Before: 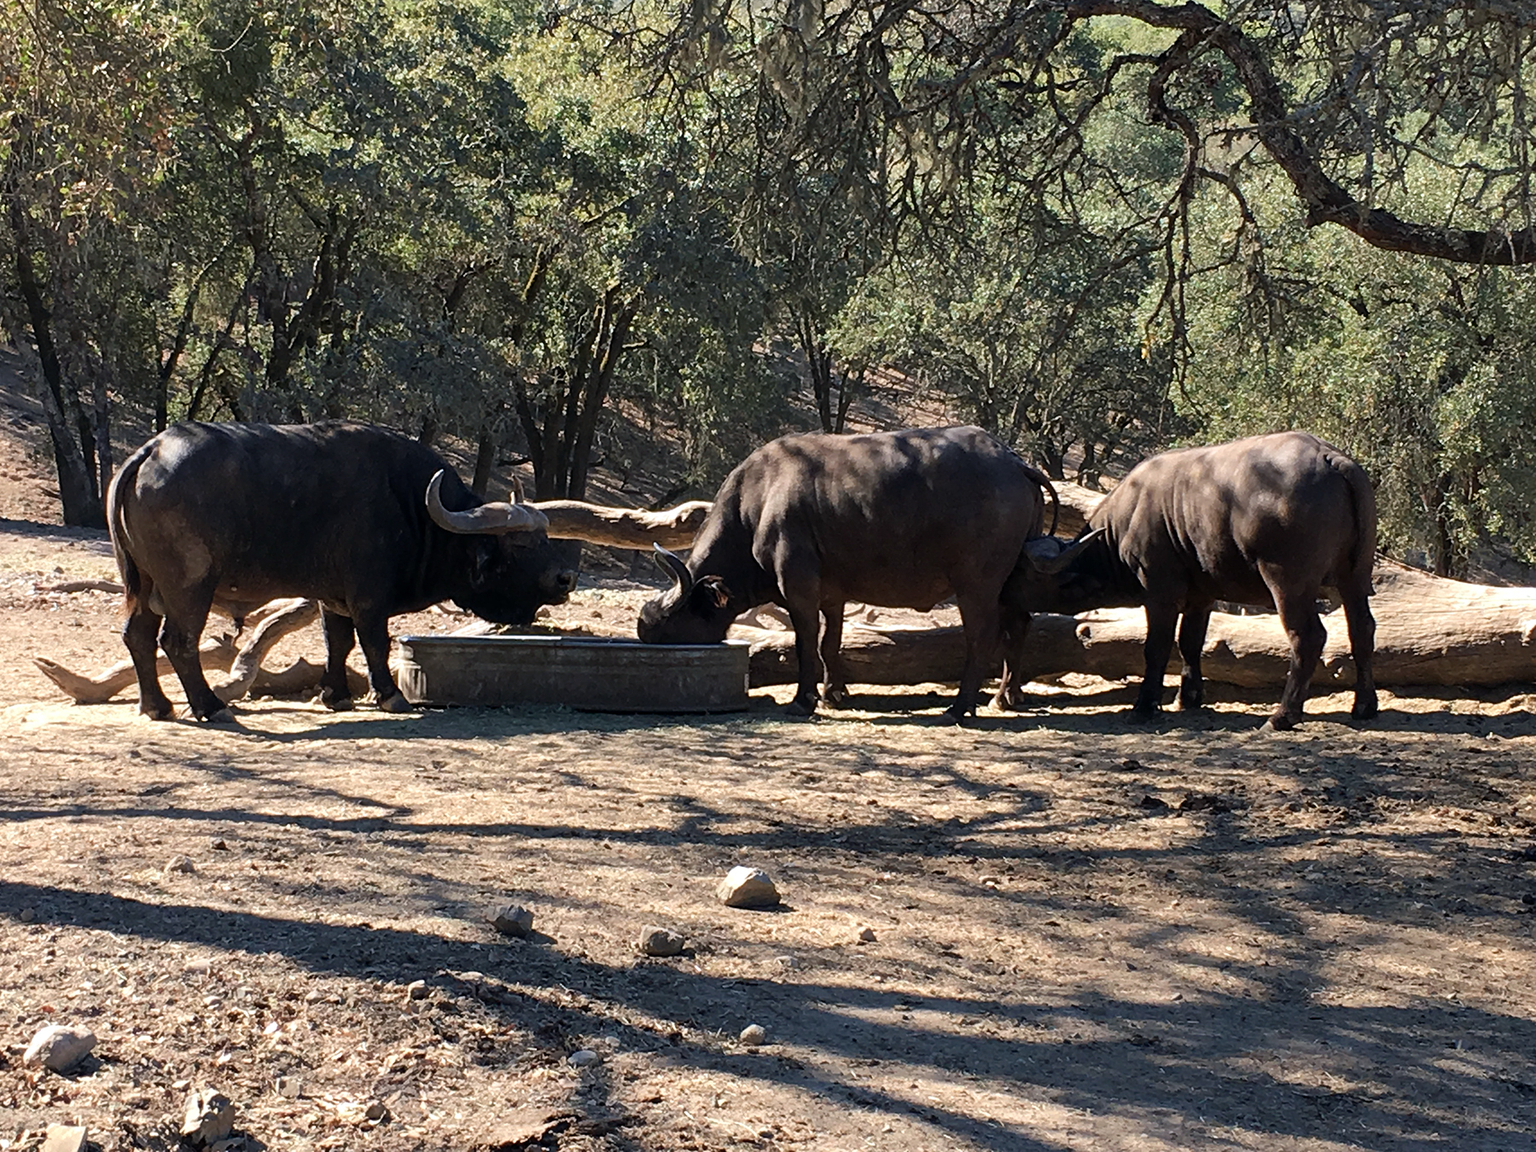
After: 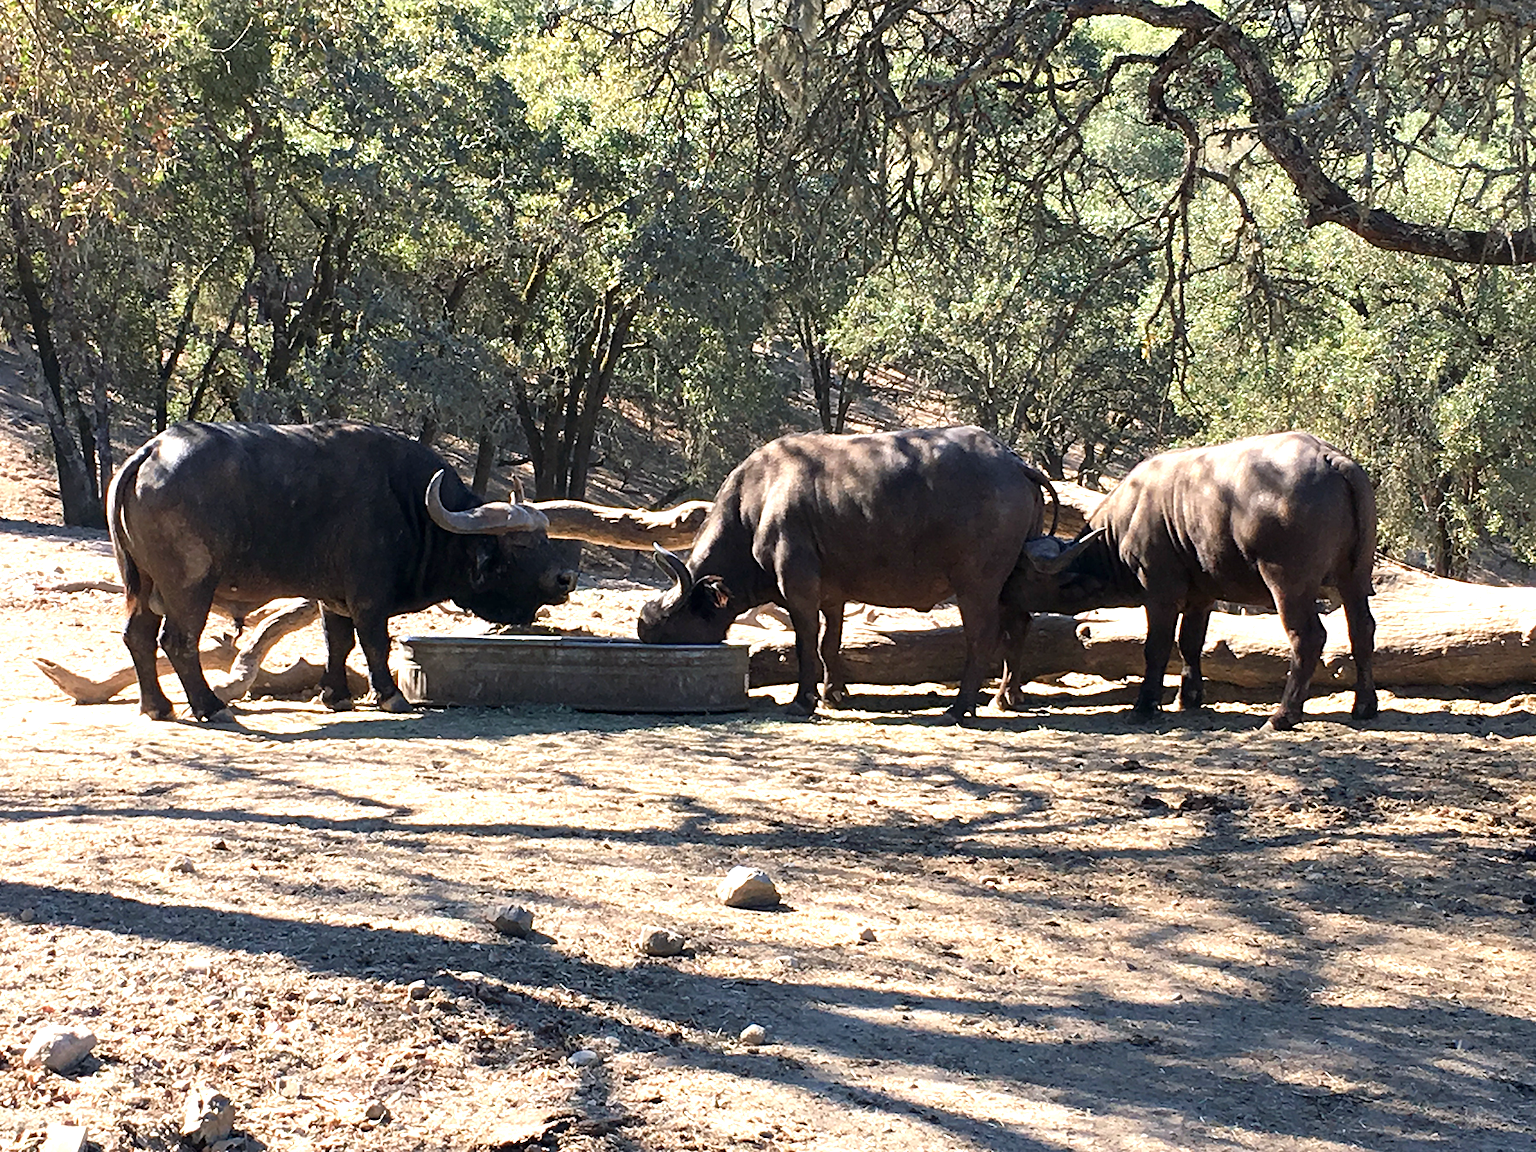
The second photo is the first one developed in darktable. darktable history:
exposure: exposure 0.991 EV, compensate exposure bias true, compensate highlight preservation false
